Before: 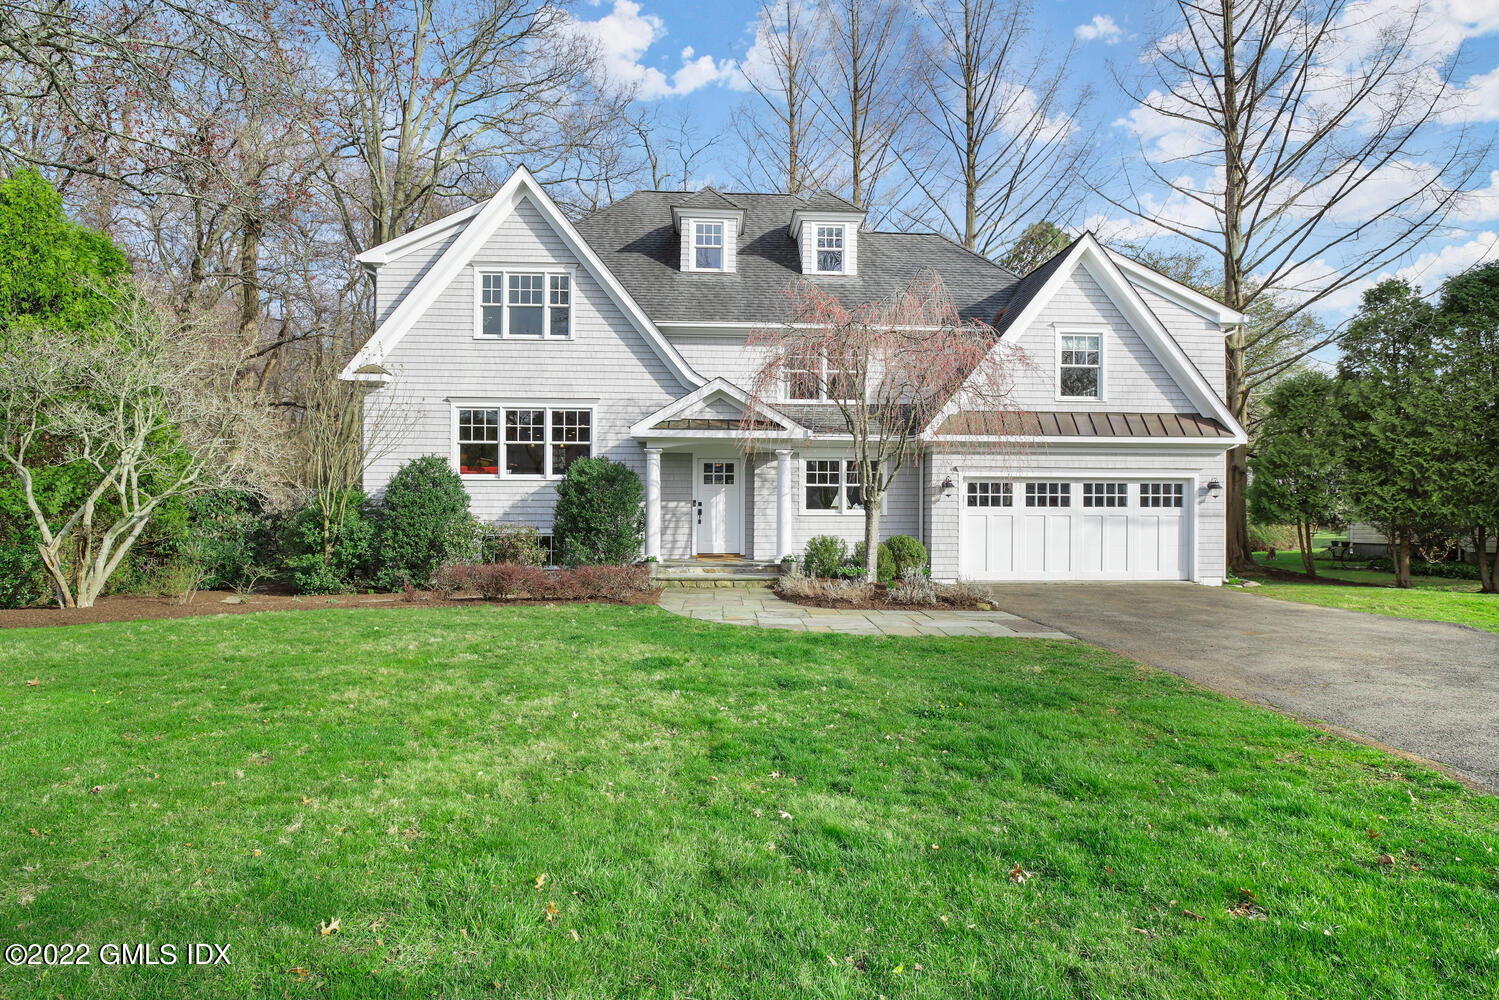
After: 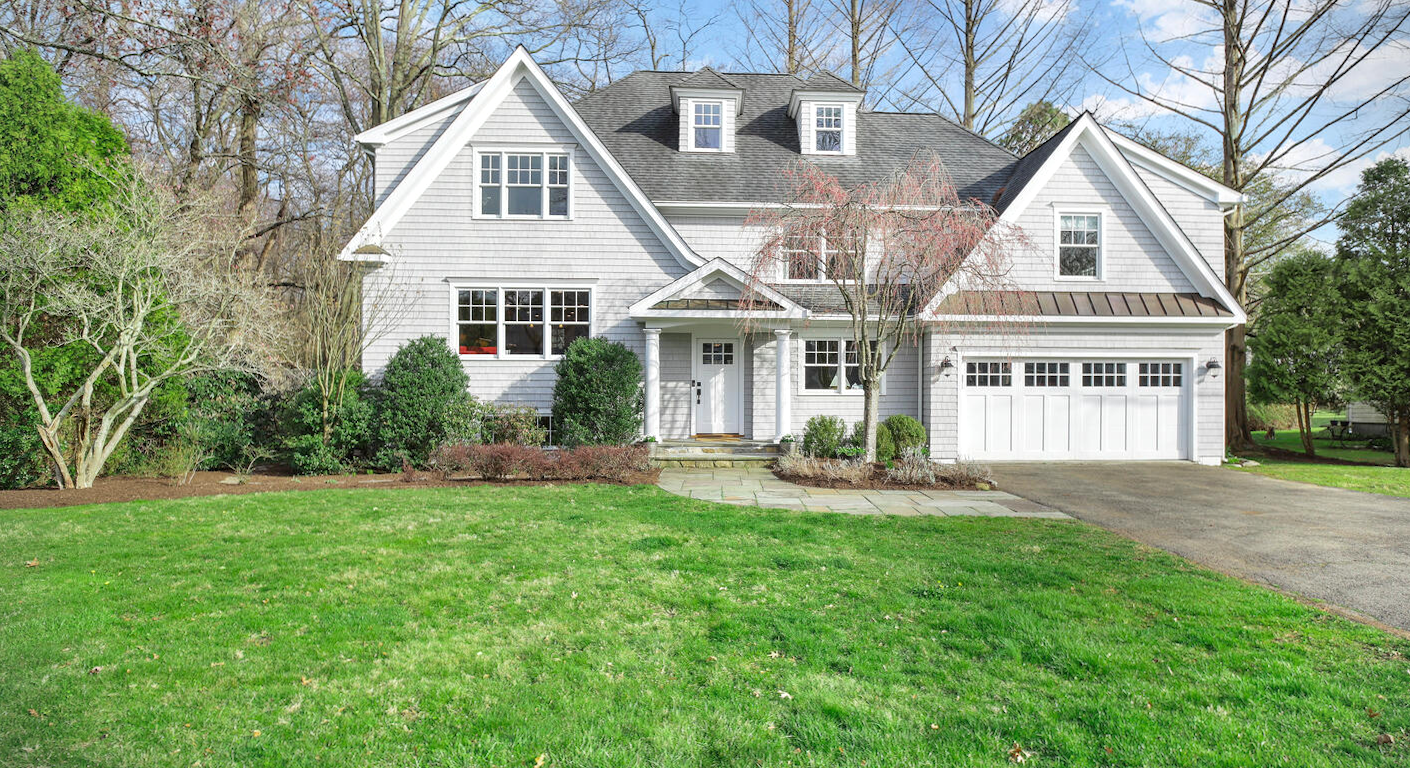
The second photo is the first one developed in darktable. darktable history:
vignetting: fall-off start 91.25%
crop and rotate: angle 0.063°, top 12%, right 5.728%, bottom 11.025%
exposure: exposure 0.124 EV, compensate exposure bias true
